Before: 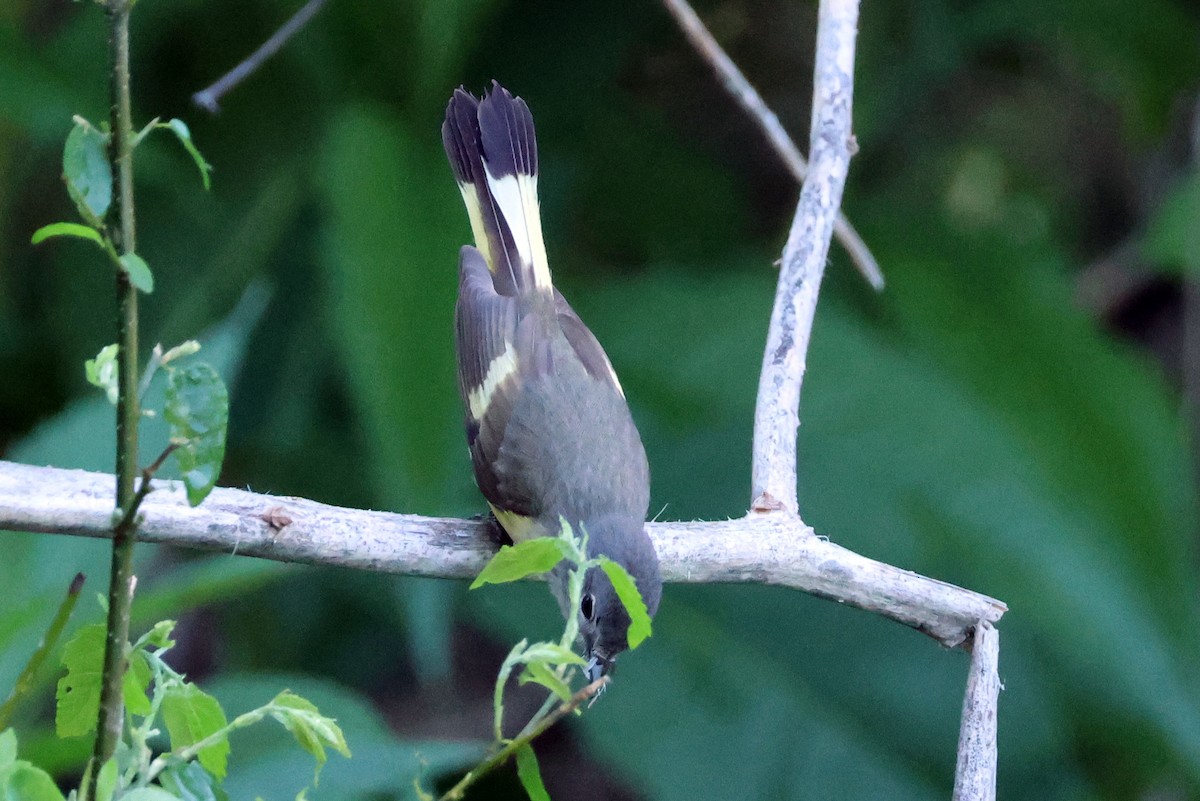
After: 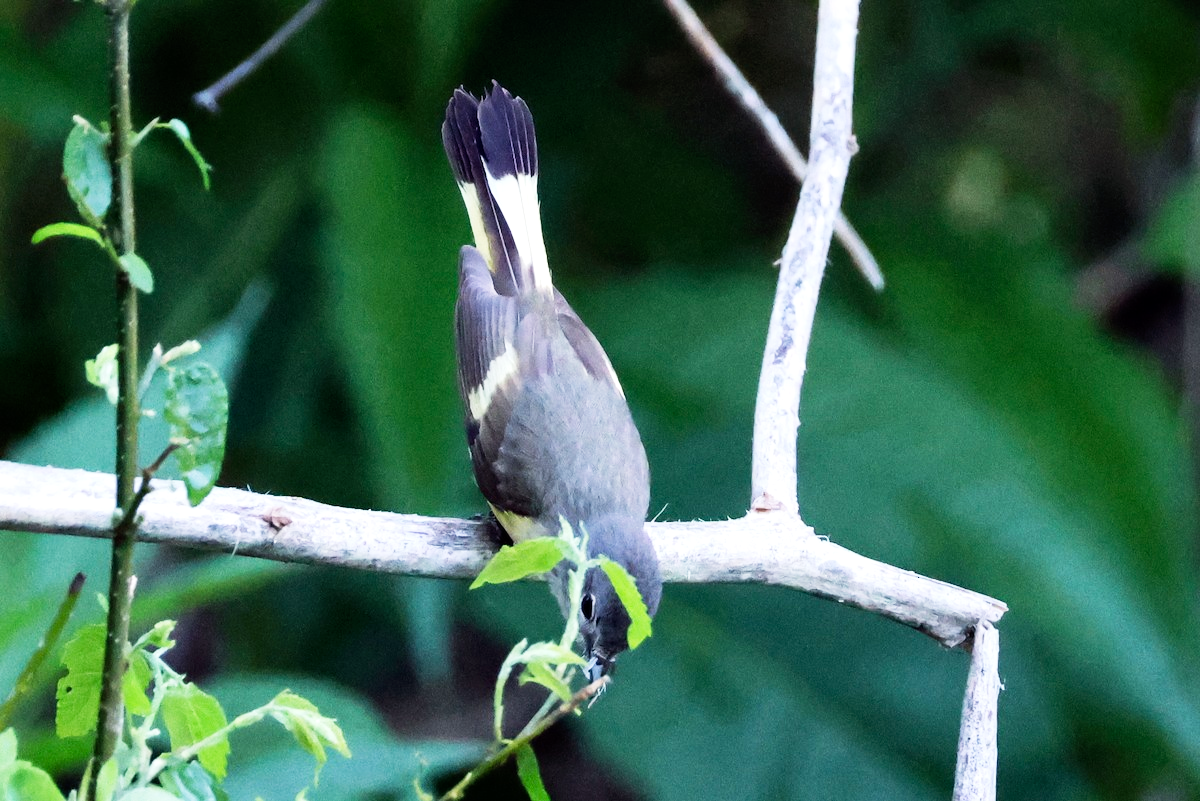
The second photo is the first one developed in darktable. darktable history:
tone curve: curves: ch0 [(0, 0) (0.051, 0.03) (0.096, 0.071) (0.243, 0.246) (0.461, 0.515) (0.605, 0.692) (0.761, 0.85) (0.881, 0.933) (1, 0.984)]; ch1 [(0, 0) (0.1, 0.038) (0.318, 0.243) (0.431, 0.384) (0.488, 0.475) (0.499, 0.499) (0.534, 0.546) (0.567, 0.592) (0.601, 0.632) (0.734, 0.809) (1, 1)]; ch2 [(0, 0) (0.297, 0.257) (0.414, 0.379) (0.453, 0.45) (0.479, 0.483) (0.504, 0.499) (0.52, 0.519) (0.541, 0.554) (0.614, 0.652) (0.817, 0.874) (1, 1)], preserve colors none
tone equalizer: -8 EV -0.404 EV, -7 EV -0.371 EV, -6 EV -0.294 EV, -5 EV -0.23 EV, -3 EV 0.226 EV, -2 EV 0.362 EV, -1 EV 0.373 EV, +0 EV 0.401 EV, edges refinement/feathering 500, mask exposure compensation -1.57 EV, preserve details no
